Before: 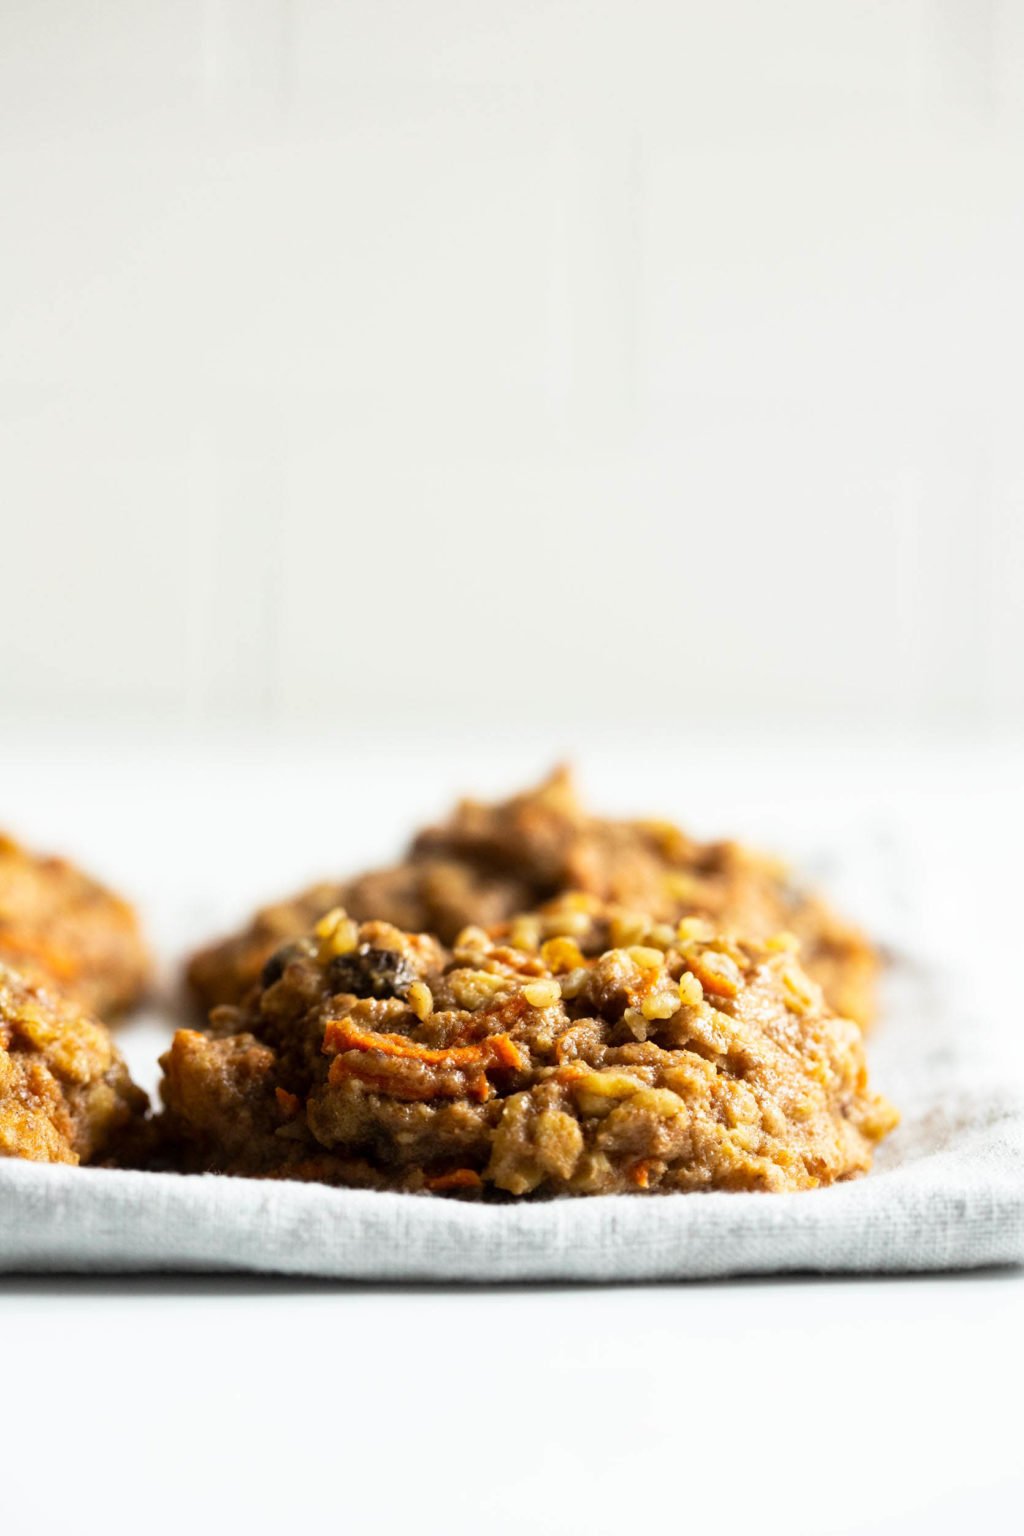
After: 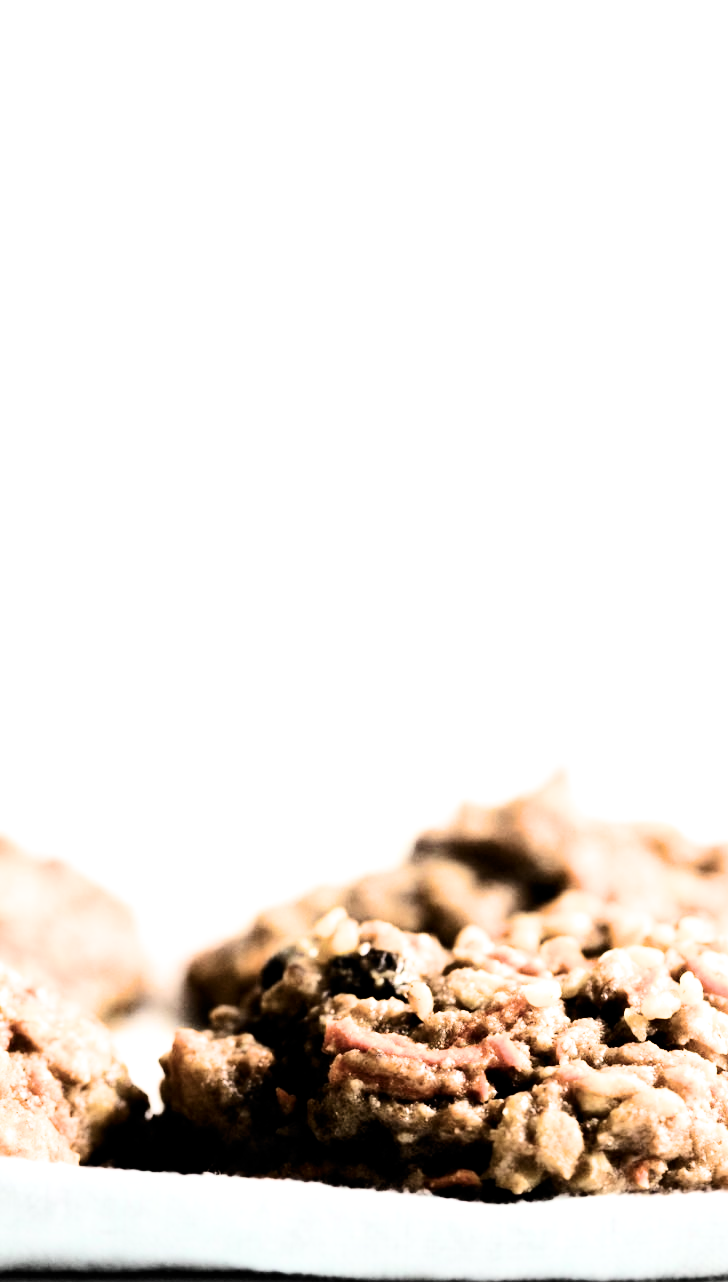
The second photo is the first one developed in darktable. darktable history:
filmic rgb: black relative exposure -5.06 EV, white relative exposure 3.96 EV, hardness 2.91, contrast 1.299, highlights saturation mix -10.2%, color science v6 (2022)
crop: right 28.879%, bottom 16.493%
contrast brightness saturation: contrast 0.248, saturation -0.307
exposure: black level correction 0, exposure 0.899 EV, compensate highlight preservation false
local contrast: mode bilateral grid, contrast 15, coarseness 36, detail 106%, midtone range 0.2
tone equalizer: -8 EV -0.736 EV, -7 EV -0.671 EV, -6 EV -0.572 EV, -5 EV -0.367 EV, -3 EV 0.366 EV, -2 EV 0.6 EV, -1 EV 0.7 EV, +0 EV 0.764 EV, edges refinement/feathering 500, mask exposure compensation -1.57 EV, preserve details no
